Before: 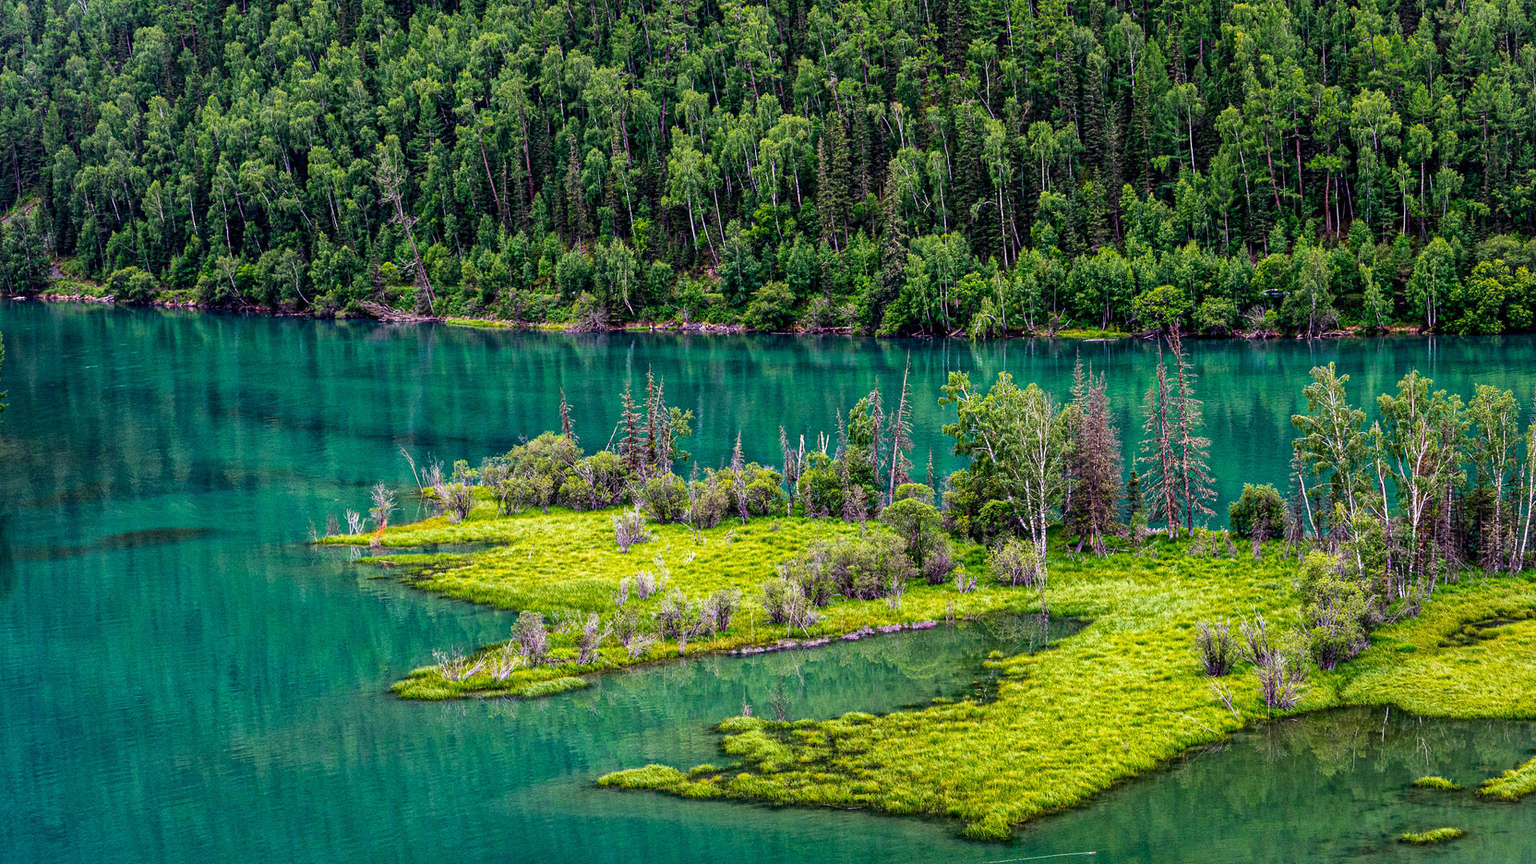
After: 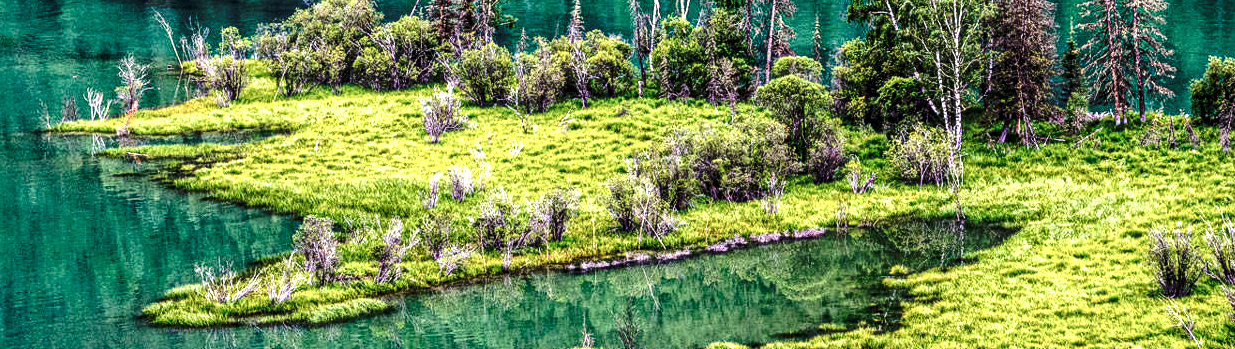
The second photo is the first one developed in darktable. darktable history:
color balance rgb: shadows lift › luminance -20.38%, perceptual saturation grading › global saturation -26.838%, perceptual brilliance grading › global brilliance -4.684%, perceptual brilliance grading › highlights 24.436%, perceptual brilliance grading › mid-tones 7.265%, perceptual brilliance grading › shadows -4.869%
local contrast: detail 130%
base curve: curves: ch0 [(0, 0) (0.073, 0.04) (0.157, 0.139) (0.492, 0.492) (0.758, 0.758) (1, 1)], preserve colors none
crop: left 18.043%, top 50.8%, right 17.614%, bottom 16.804%
